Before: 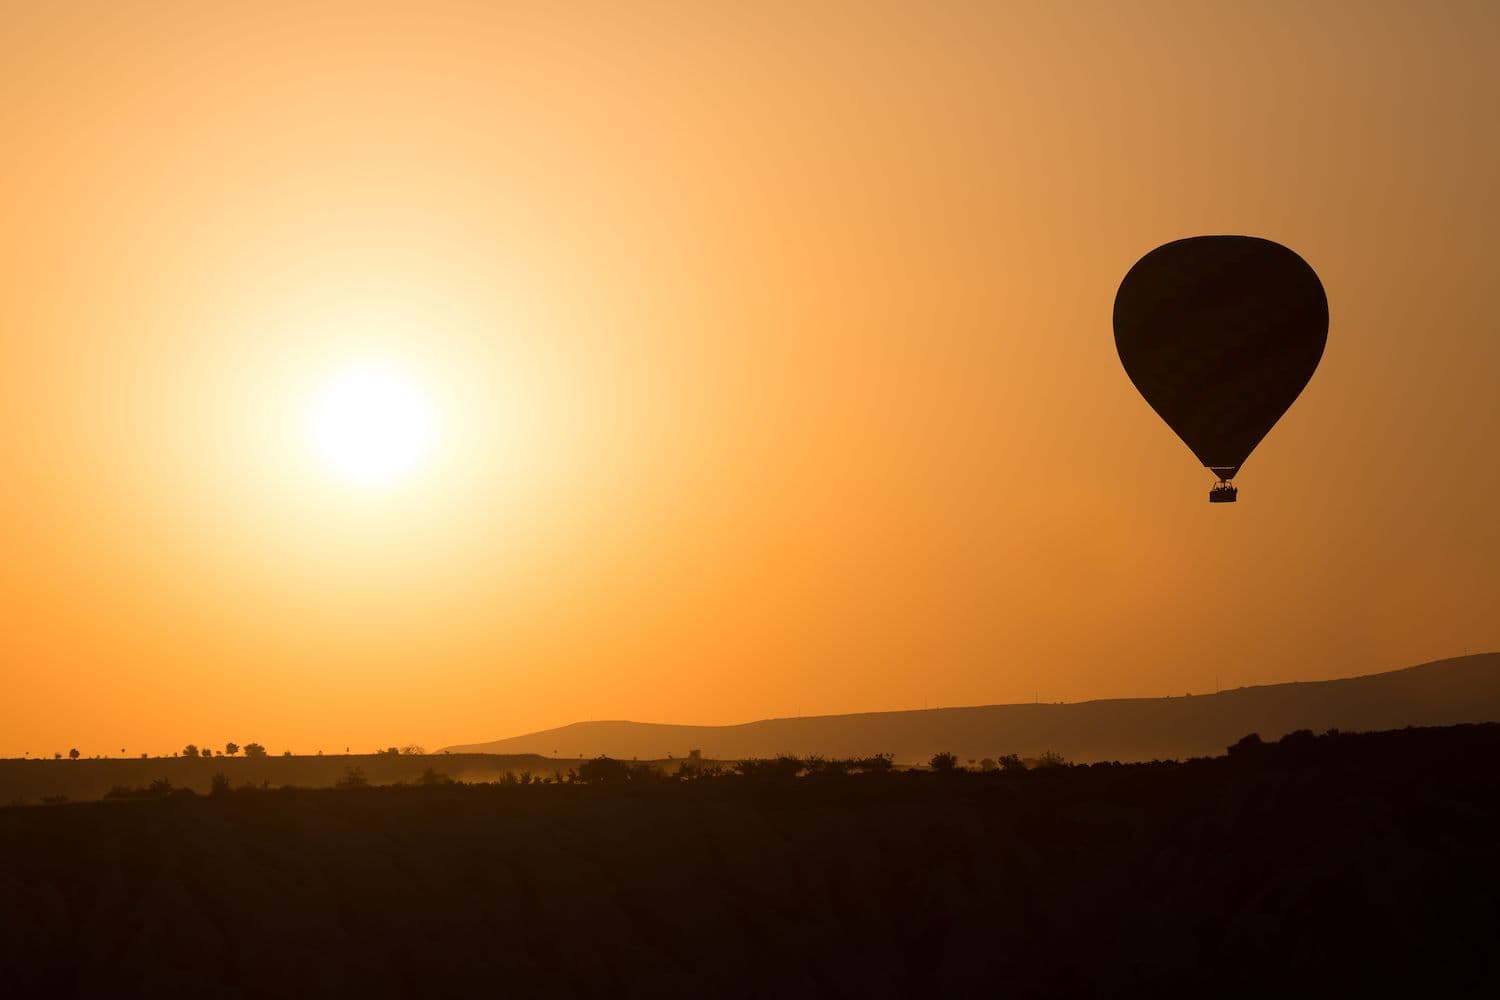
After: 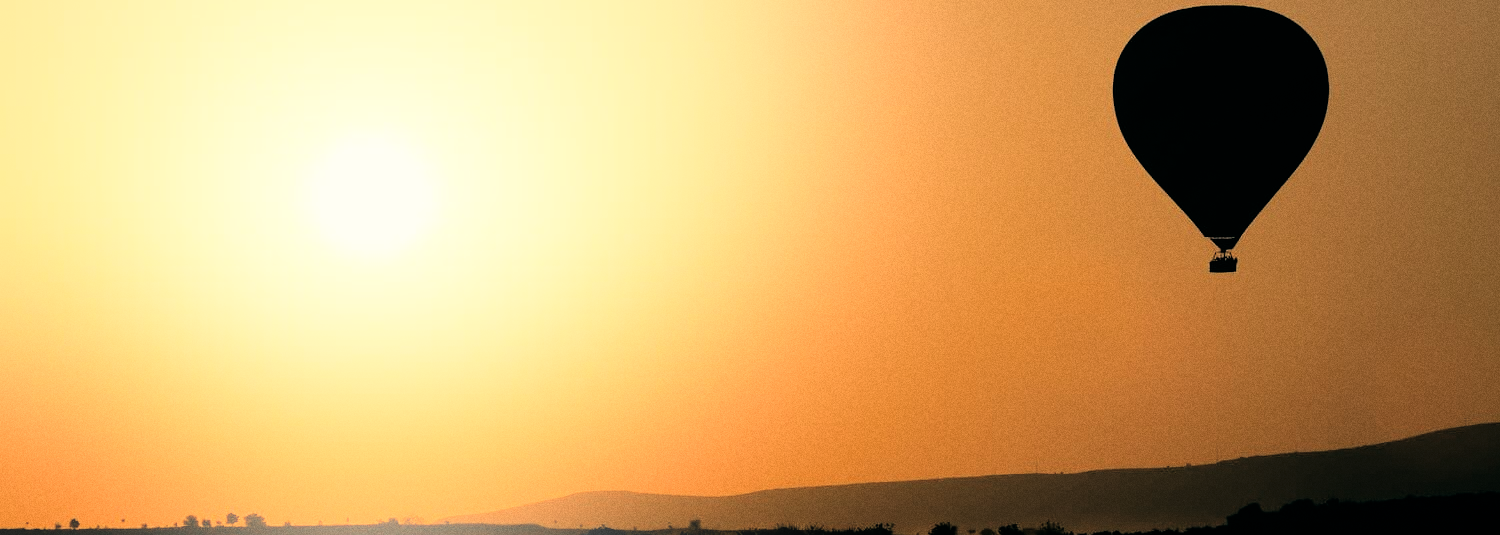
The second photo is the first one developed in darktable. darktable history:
color balance: lift [1.005, 0.99, 1.007, 1.01], gamma [1, 0.979, 1.011, 1.021], gain [0.923, 1.098, 1.025, 0.902], input saturation 90.45%, contrast 7.73%, output saturation 105.91%
bloom: on, module defaults
grain: coarseness 0.09 ISO
crop and rotate: top 23.043%, bottom 23.437%
filmic rgb: black relative exposure -5 EV, hardness 2.88, contrast 1.3
